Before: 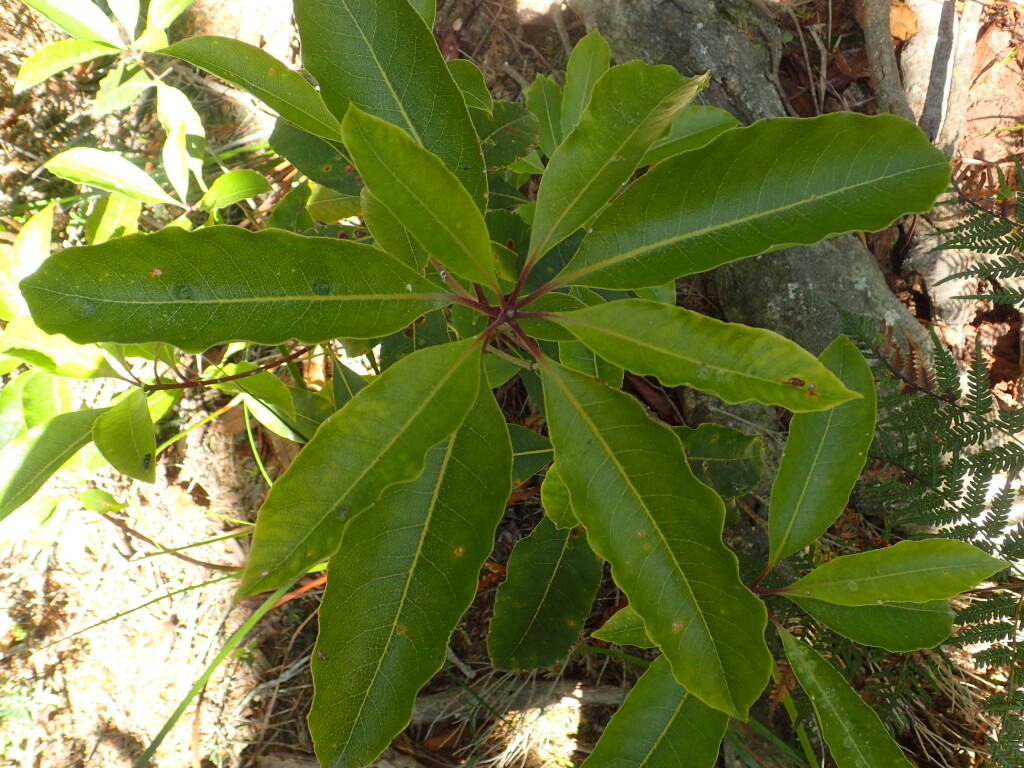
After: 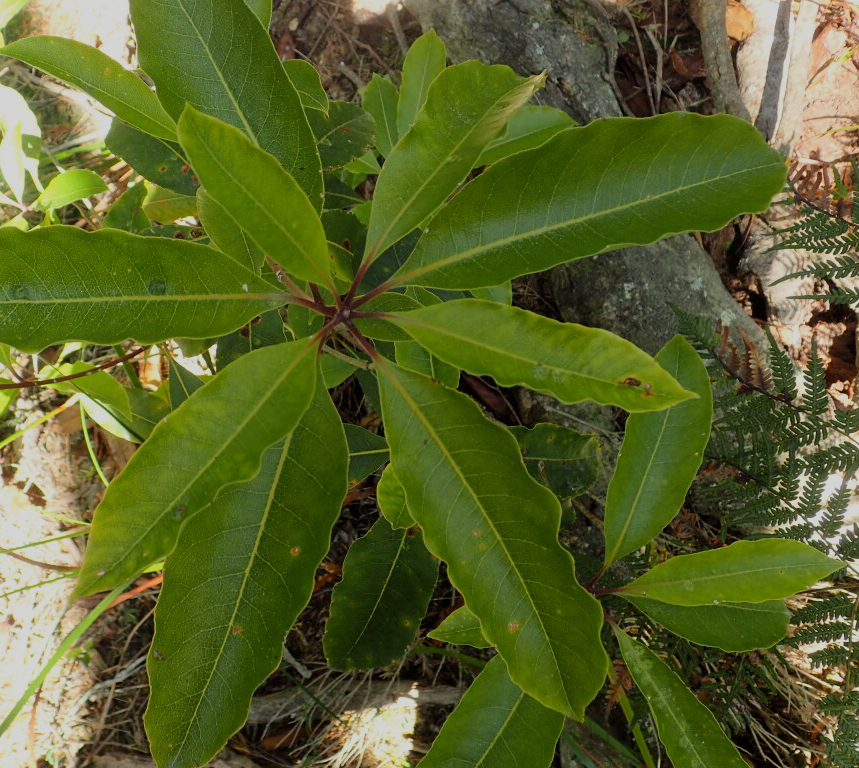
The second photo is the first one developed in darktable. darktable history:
crop: left 16.029%
filmic rgb: black relative exposure -7.65 EV, white relative exposure 4.56 EV, hardness 3.61
